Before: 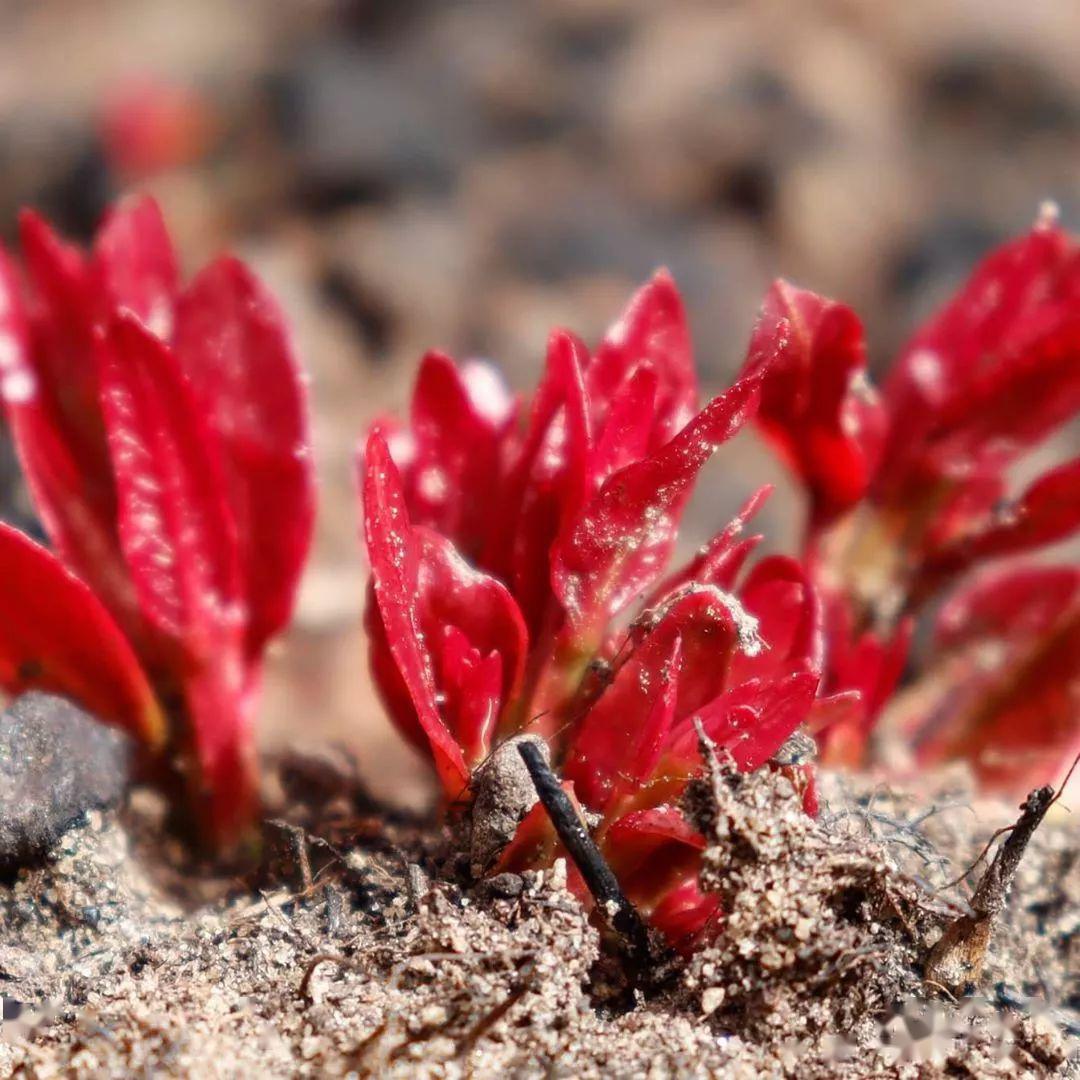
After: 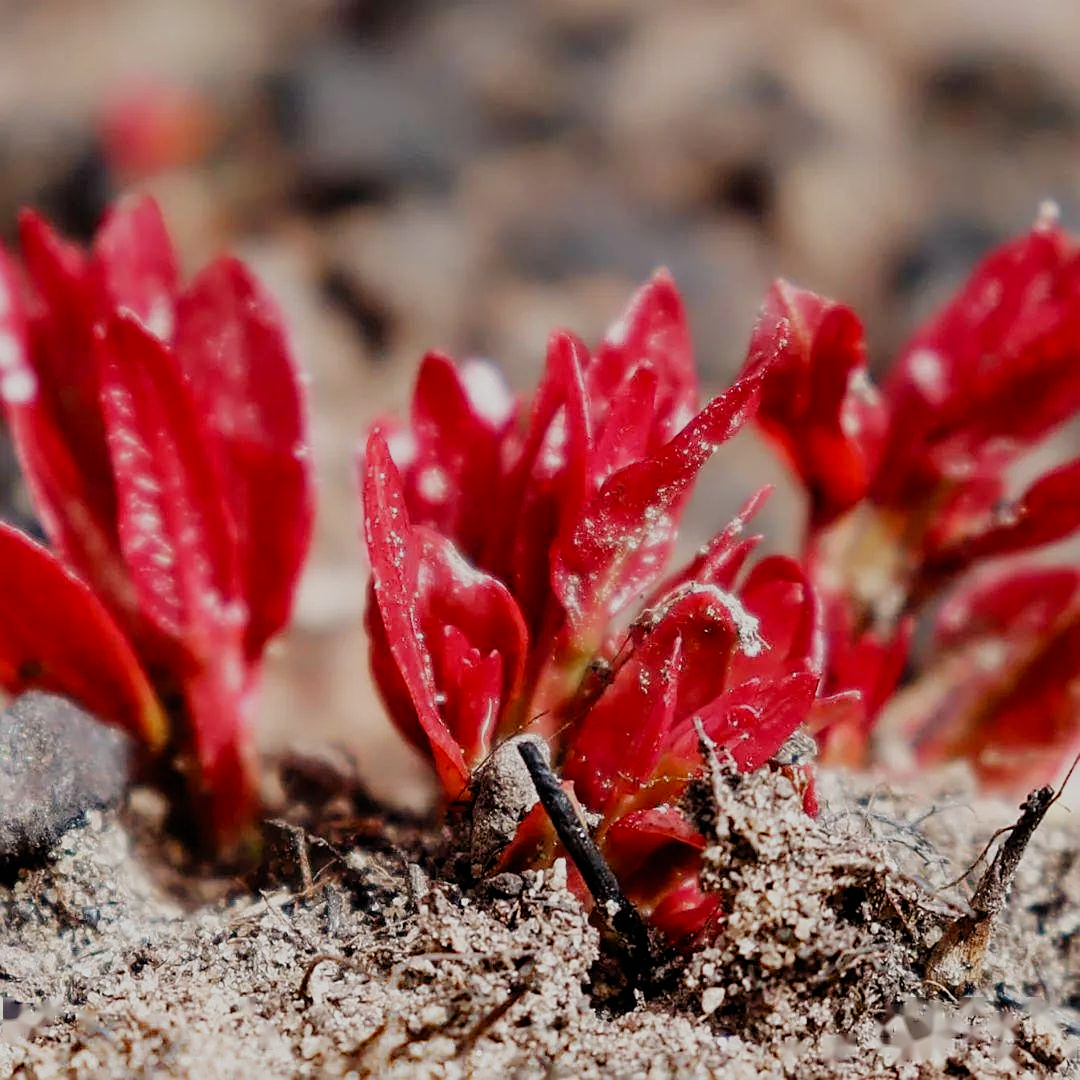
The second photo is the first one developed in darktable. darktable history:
filmic rgb: black relative exposure -7.65 EV, white relative exposure 4.56 EV, hardness 3.61, preserve chrominance no, color science v3 (2019), use custom middle-gray values true
sharpen: on, module defaults
